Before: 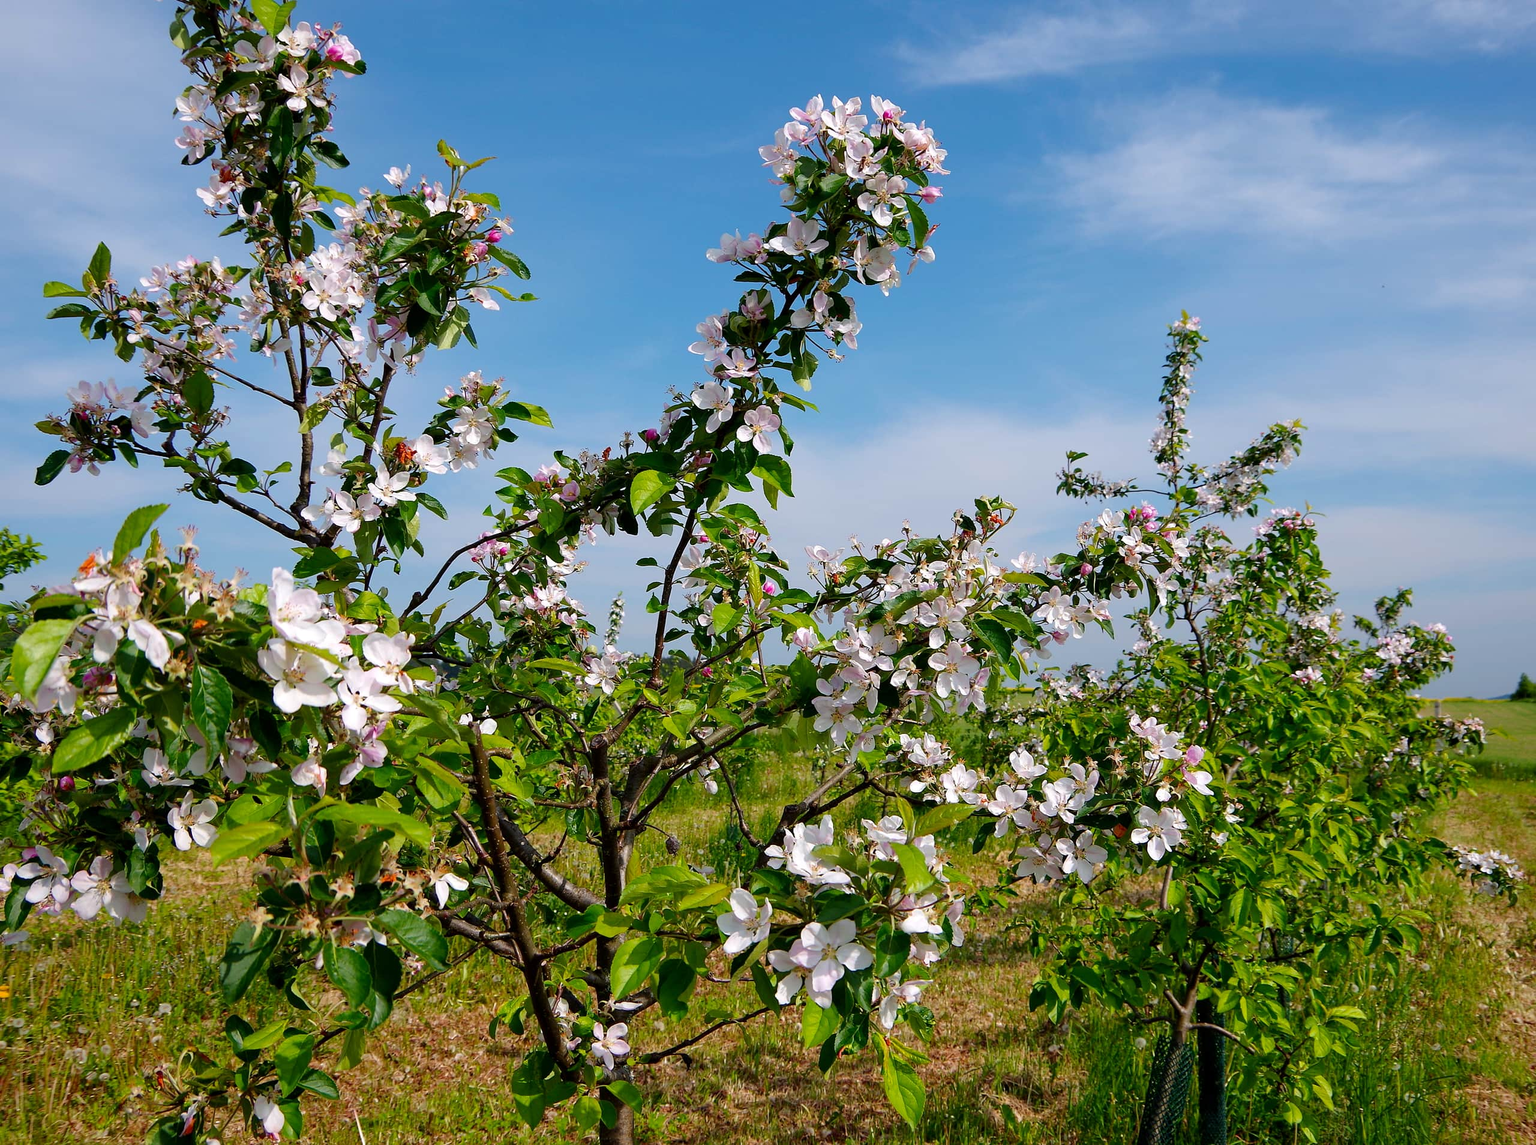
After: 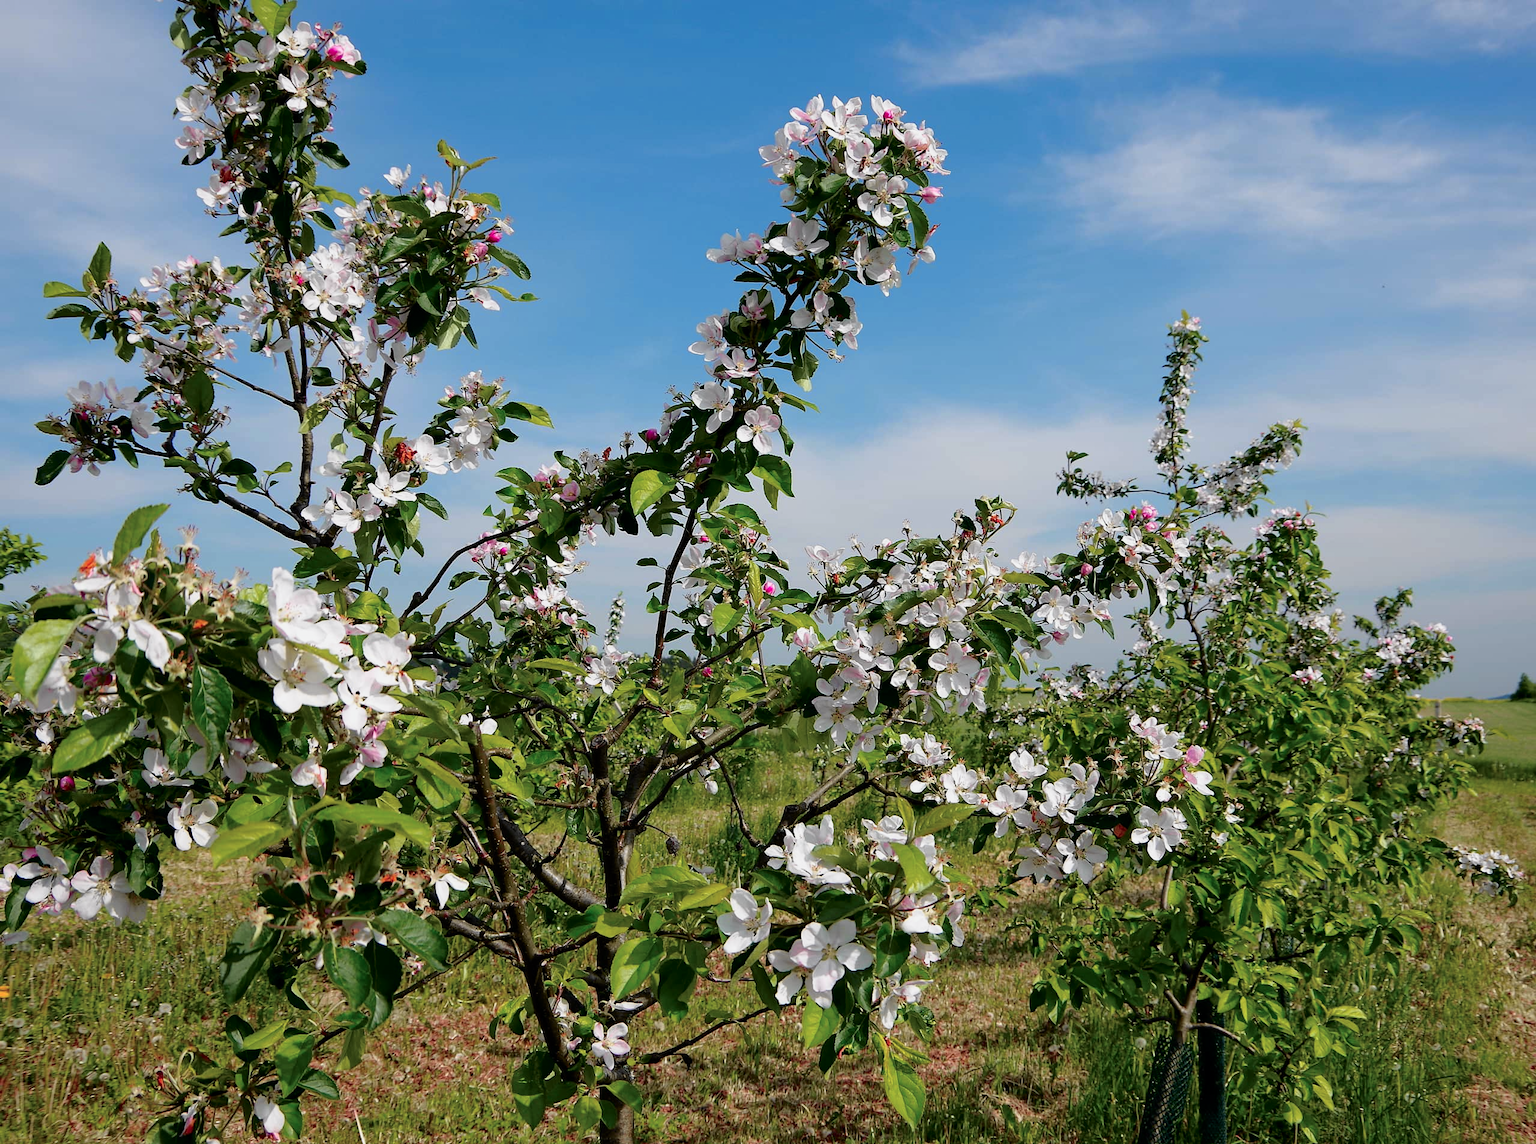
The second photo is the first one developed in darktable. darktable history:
tone curve: curves: ch0 [(0, 0) (0.058, 0.037) (0.214, 0.183) (0.304, 0.288) (0.561, 0.554) (0.687, 0.677) (0.768, 0.768) (0.858, 0.861) (0.987, 0.945)]; ch1 [(0, 0) (0.172, 0.123) (0.312, 0.296) (0.432, 0.448) (0.471, 0.469) (0.502, 0.5) (0.521, 0.505) (0.565, 0.569) (0.663, 0.663) (0.703, 0.721) (0.857, 0.917) (1, 1)]; ch2 [(0, 0) (0.411, 0.424) (0.485, 0.497) (0.502, 0.5) (0.517, 0.511) (0.556, 0.551) (0.626, 0.594) (0.709, 0.661) (1, 1)], color space Lab, independent channels, preserve colors none
